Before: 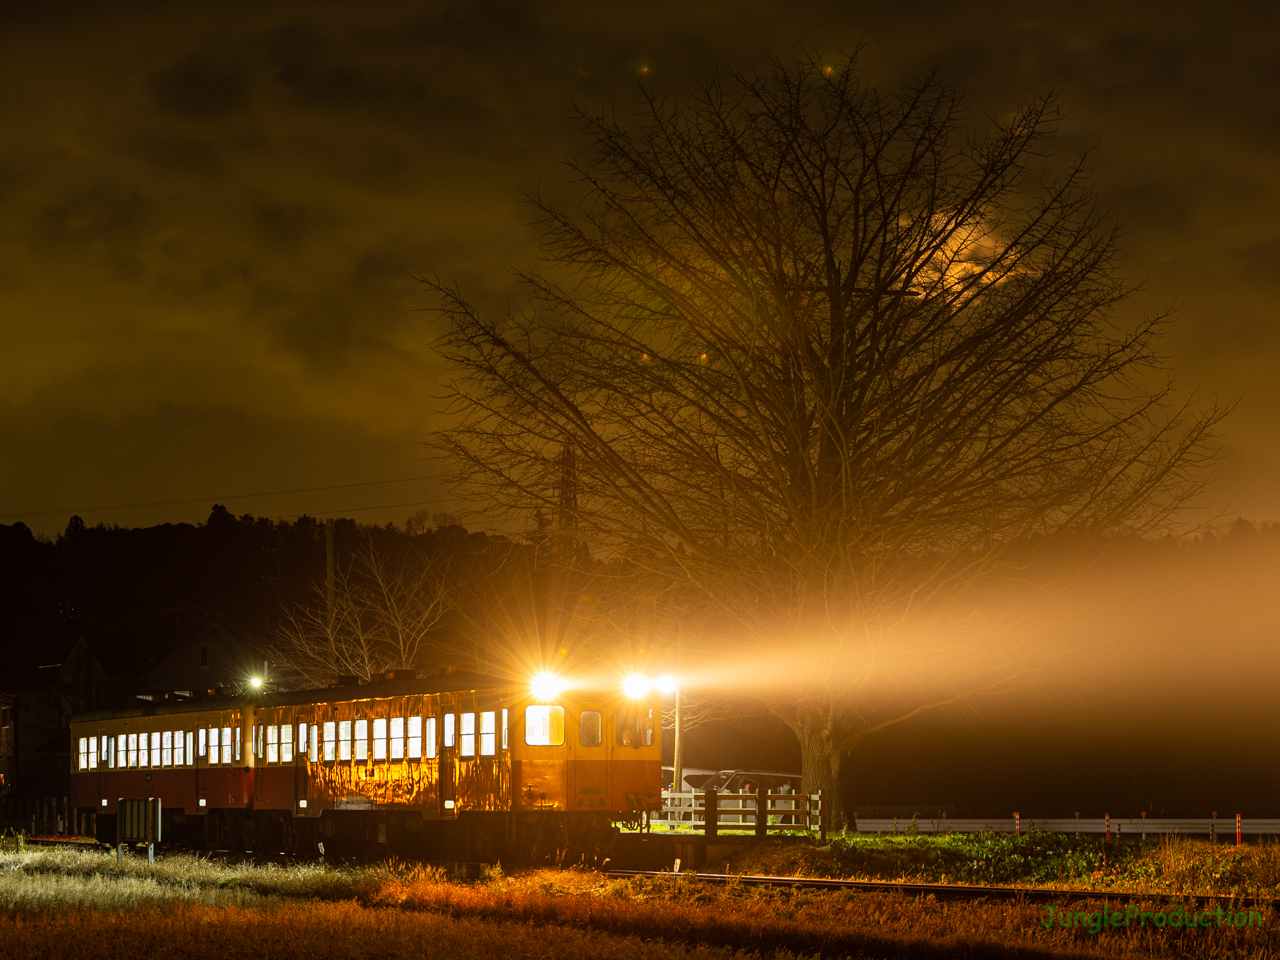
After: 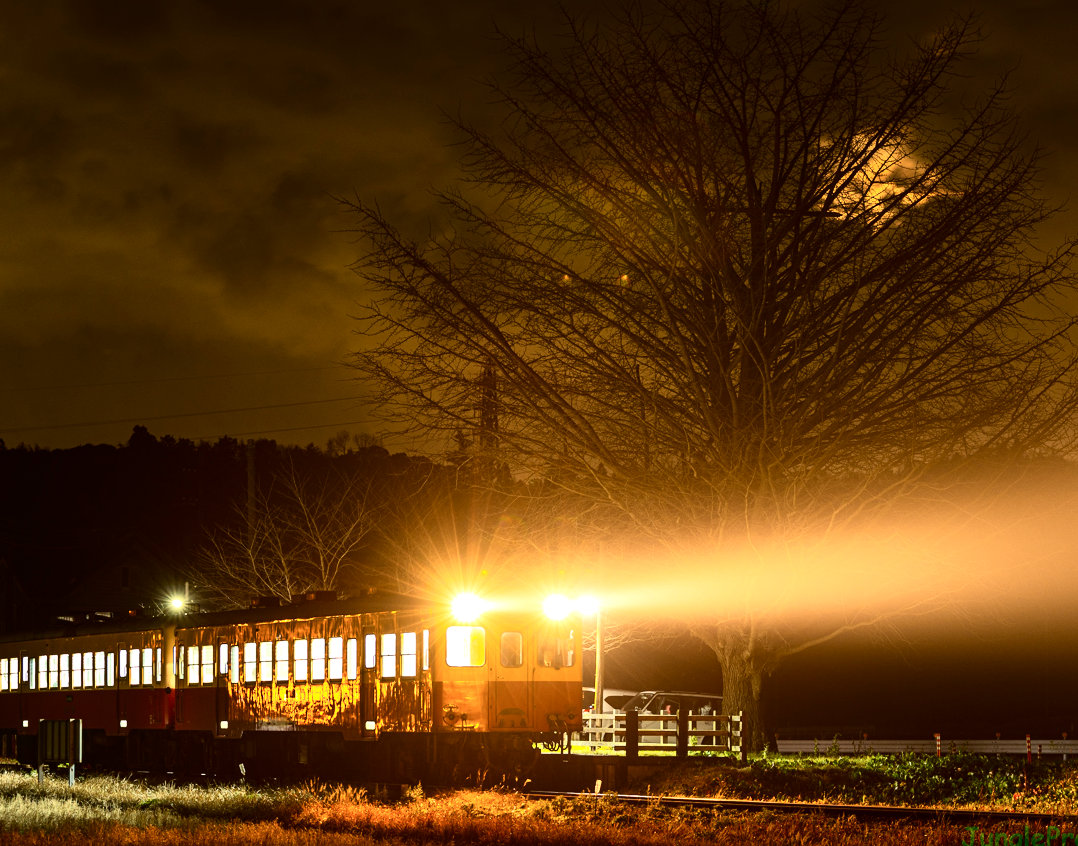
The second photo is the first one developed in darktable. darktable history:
crop: left 6.229%, top 8.298%, right 9.531%, bottom 3.561%
tone curve: curves: ch0 [(0, 0) (0.195, 0.109) (0.751, 0.848) (1, 1)], color space Lab, independent channels, preserve colors none
exposure: exposure 0.404 EV, compensate exposure bias true, compensate highlight preservation false
